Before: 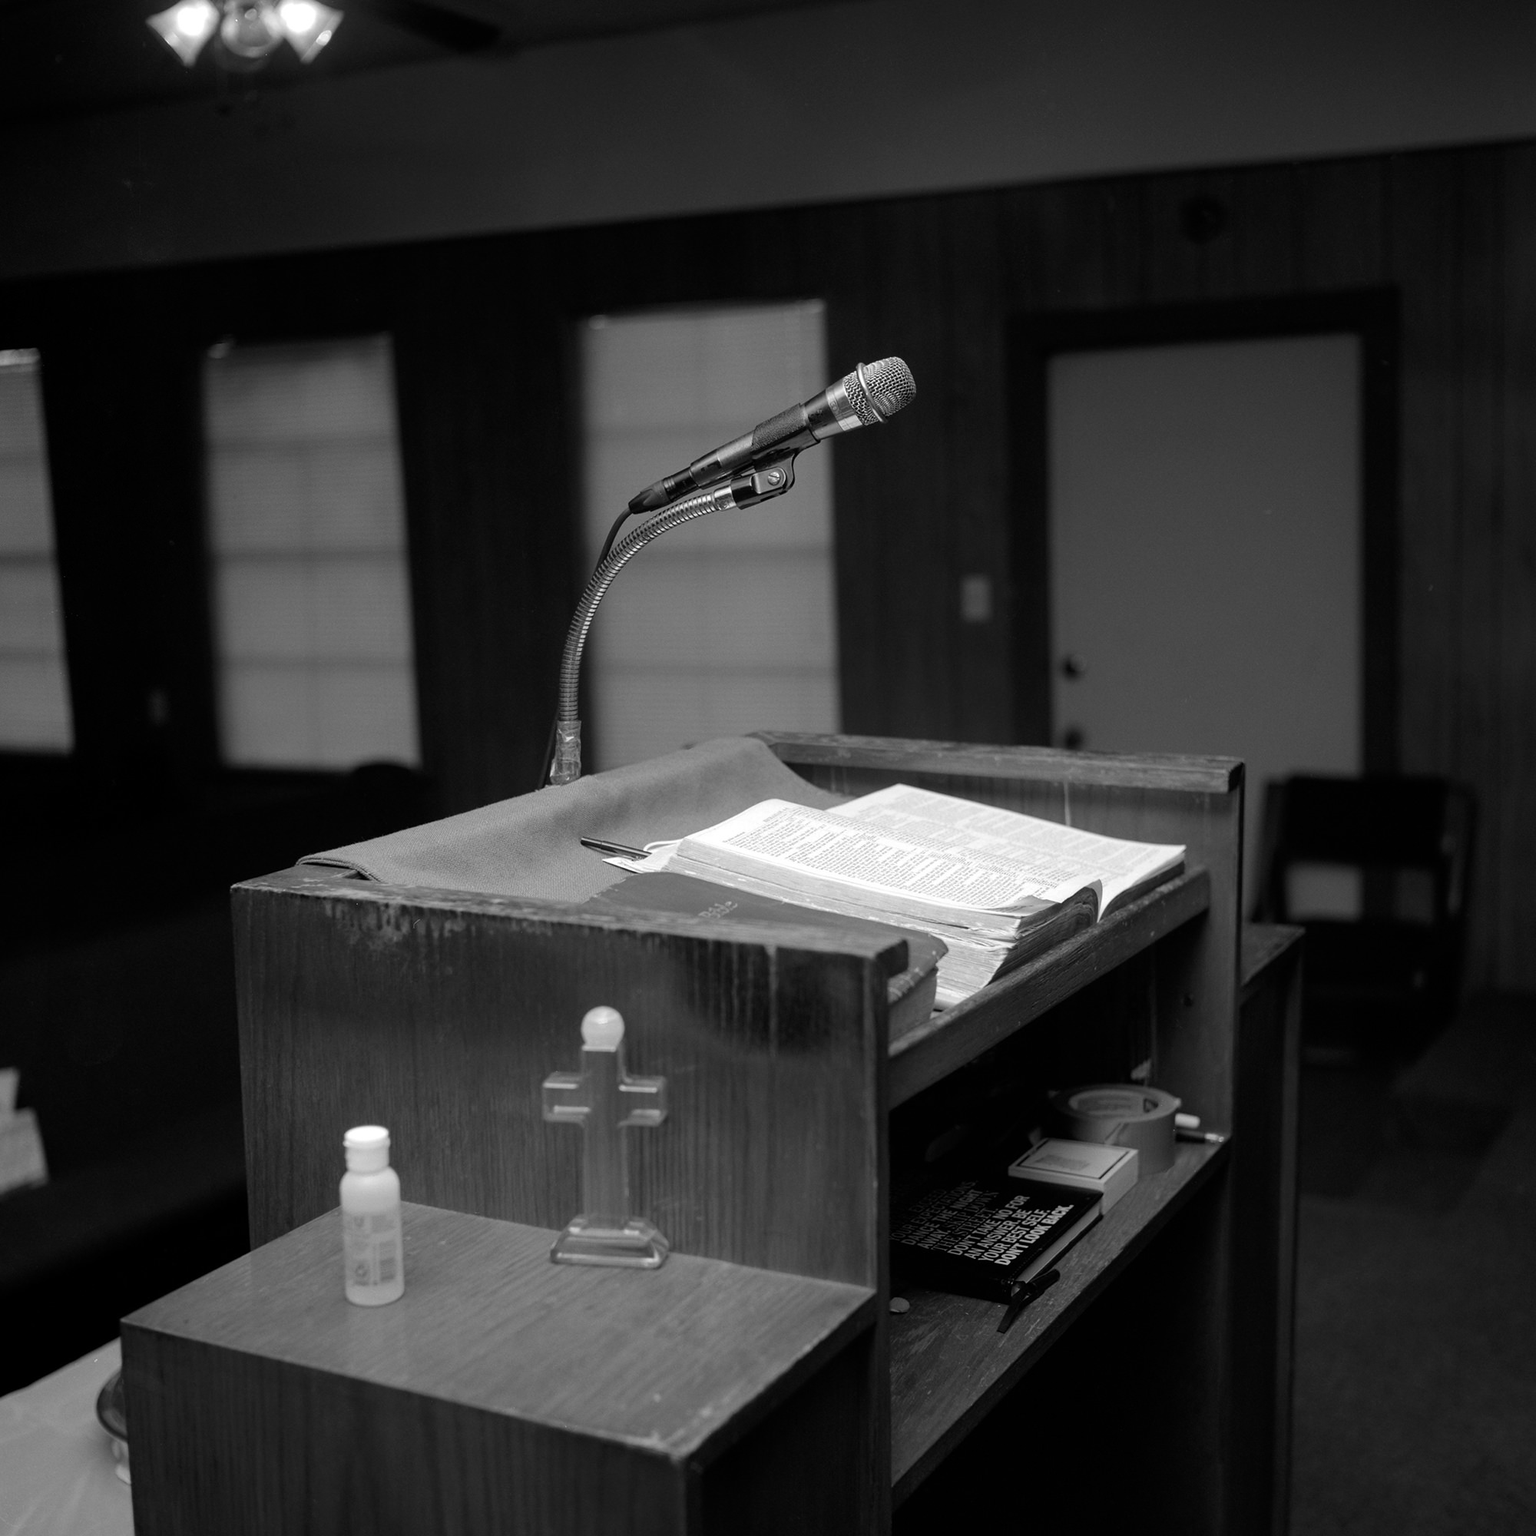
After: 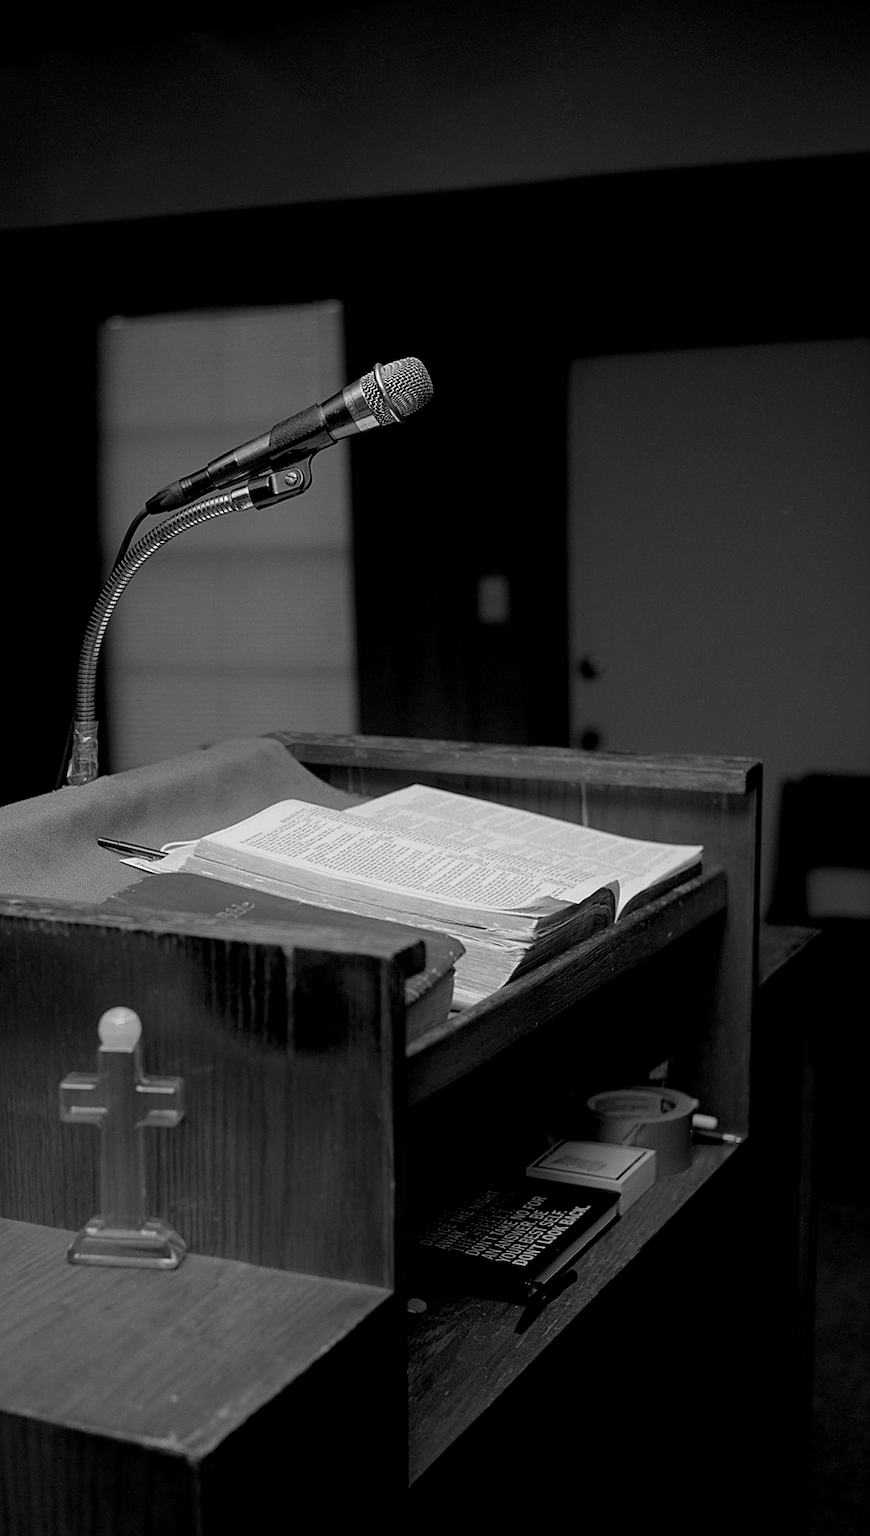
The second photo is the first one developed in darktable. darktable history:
crop: left 31.458%, top 0%, right 11.876%
exposure: black level correction 0.011, exposure -0.478 EV, compensate highlight preservation false
contrast brightness saturation: brightness -0.02, saturation 0.35
sharpen: on, module defaults
contrast equalizer: y [[0.5 ×6], [0.5 ×6], [0.975, 0.964, 0.925, 0.865, 0.793, 0.721], [0 ×6], [0 ×6]]
